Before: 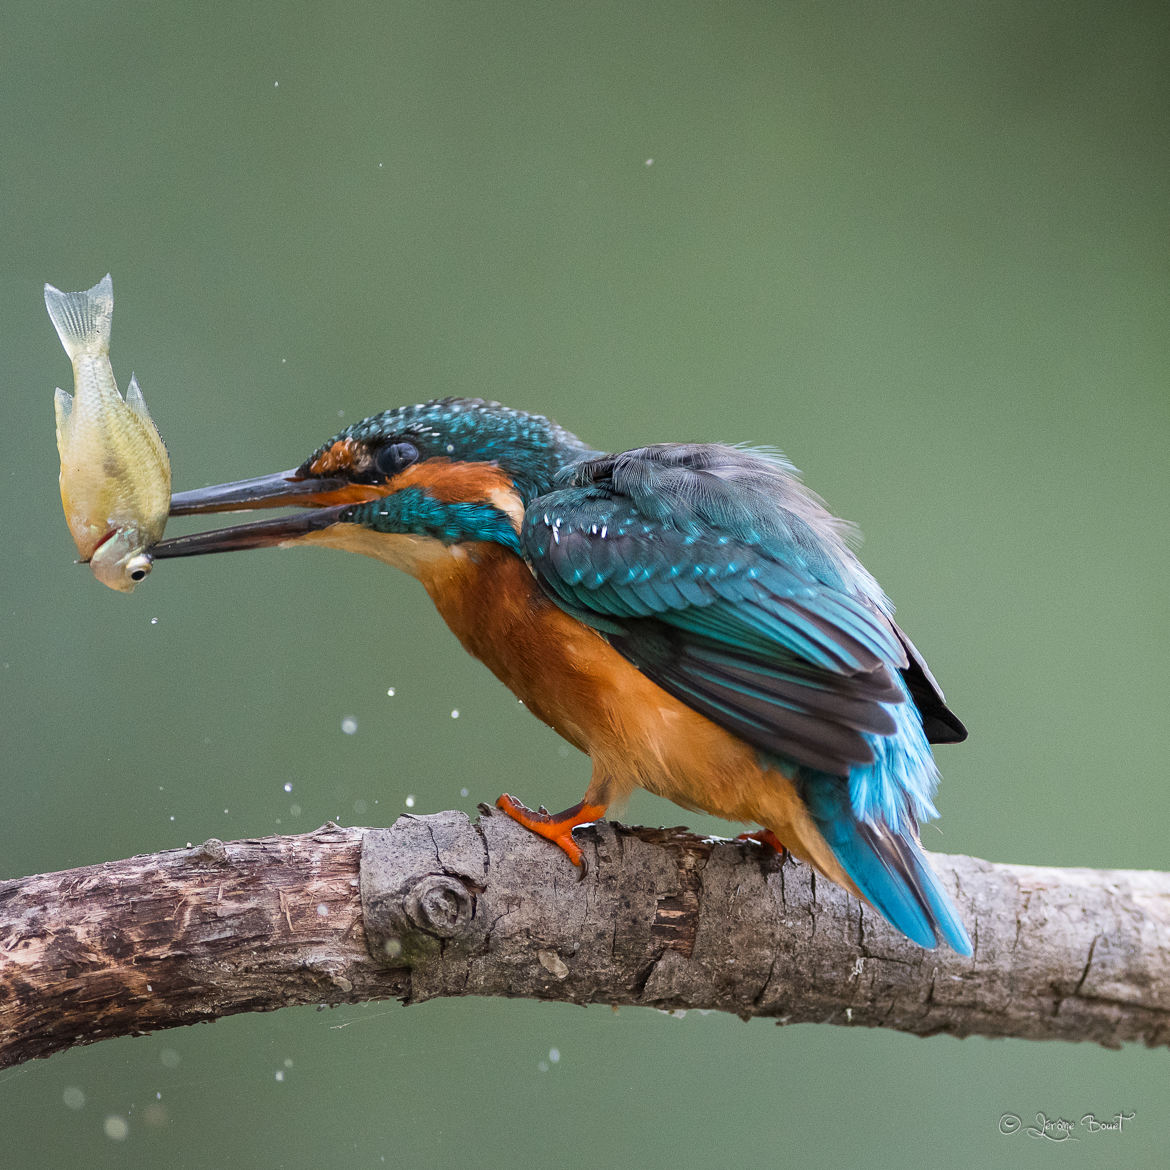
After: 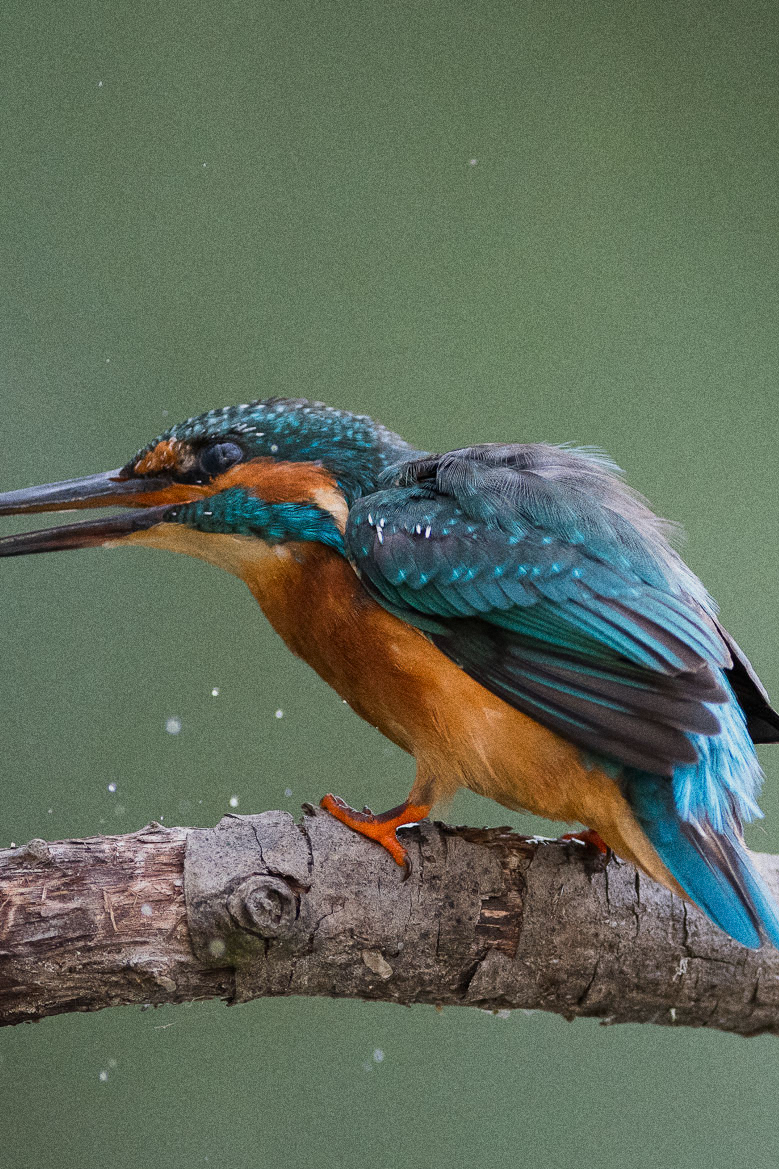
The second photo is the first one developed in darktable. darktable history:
exposure: exposure -0.293 EV, compensate highlight preservation false
crop and rotate: left 15.055%, right 18.278%
grain: coarseness 0.09 ISO, strength 40%
